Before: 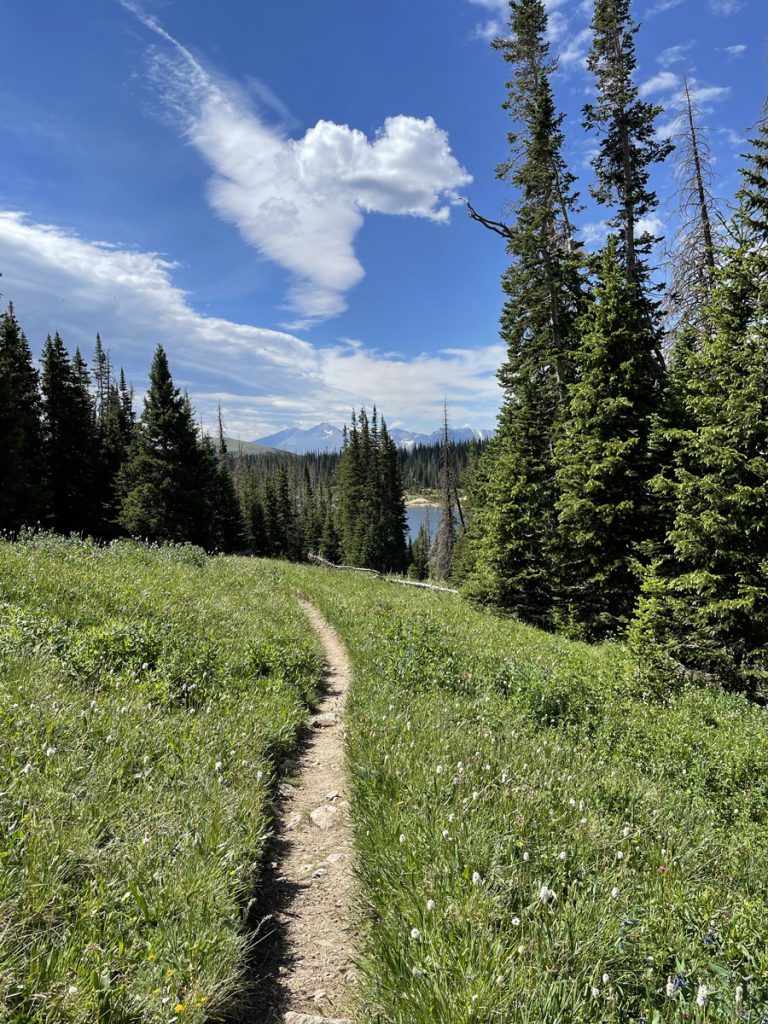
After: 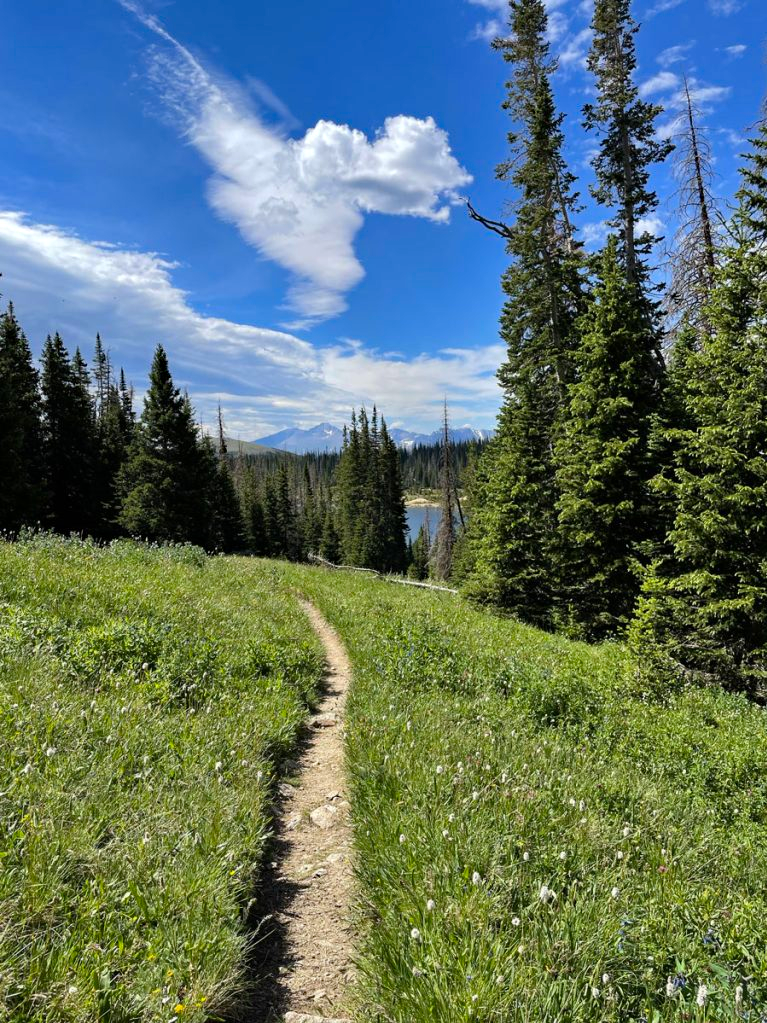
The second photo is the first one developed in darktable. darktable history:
color contrast: green-magenta contrast 1.2, blue-yellow contrast 1.2
haze removal: compatibility mode true, adaptive false
